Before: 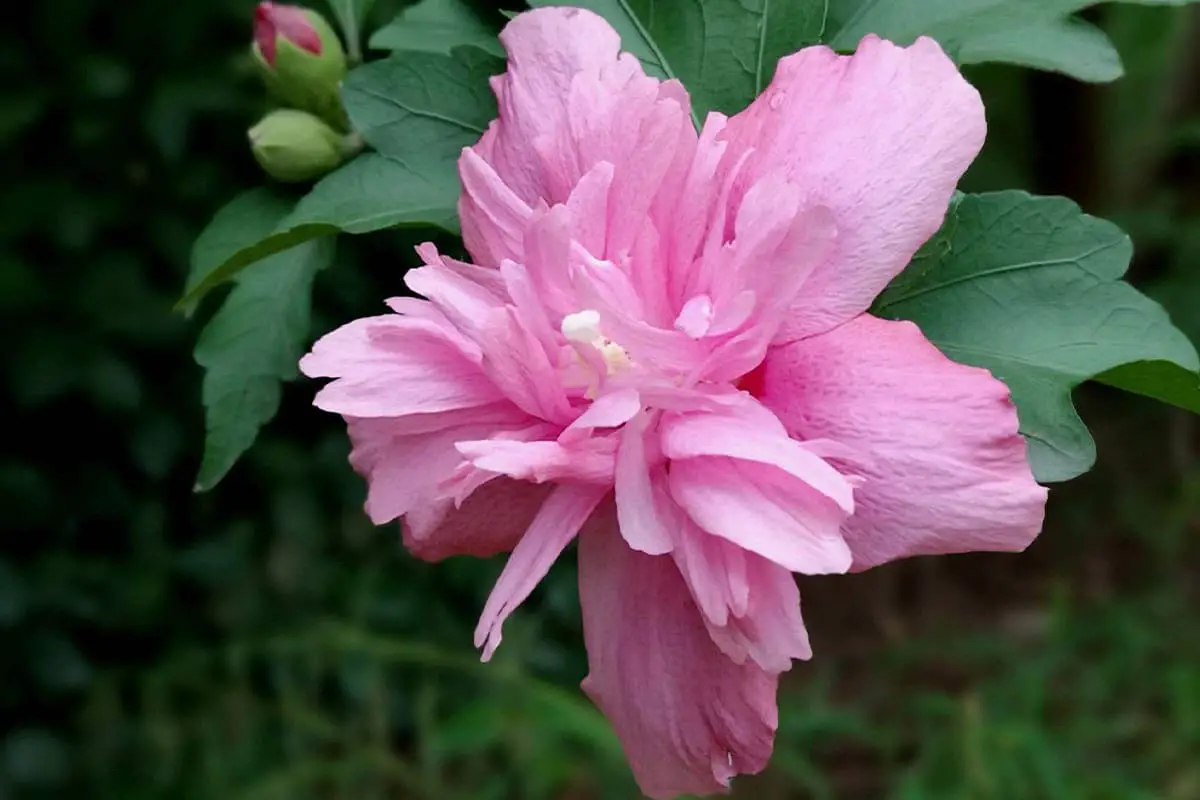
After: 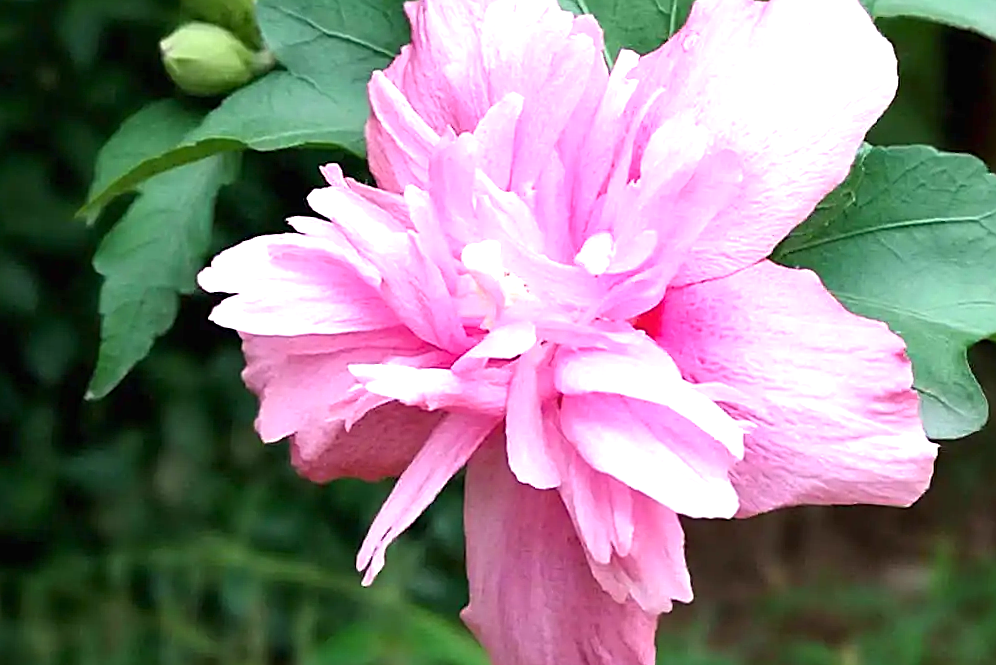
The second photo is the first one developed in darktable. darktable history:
sharpen: amount 0.739
crop and rotate: angle -3.31°, left 5.167%, top 5.213%, right 4.741%, bottom 4.49%
exposure: black level correction 0, exposure 1.199 EV, compensate highlight preservation false
